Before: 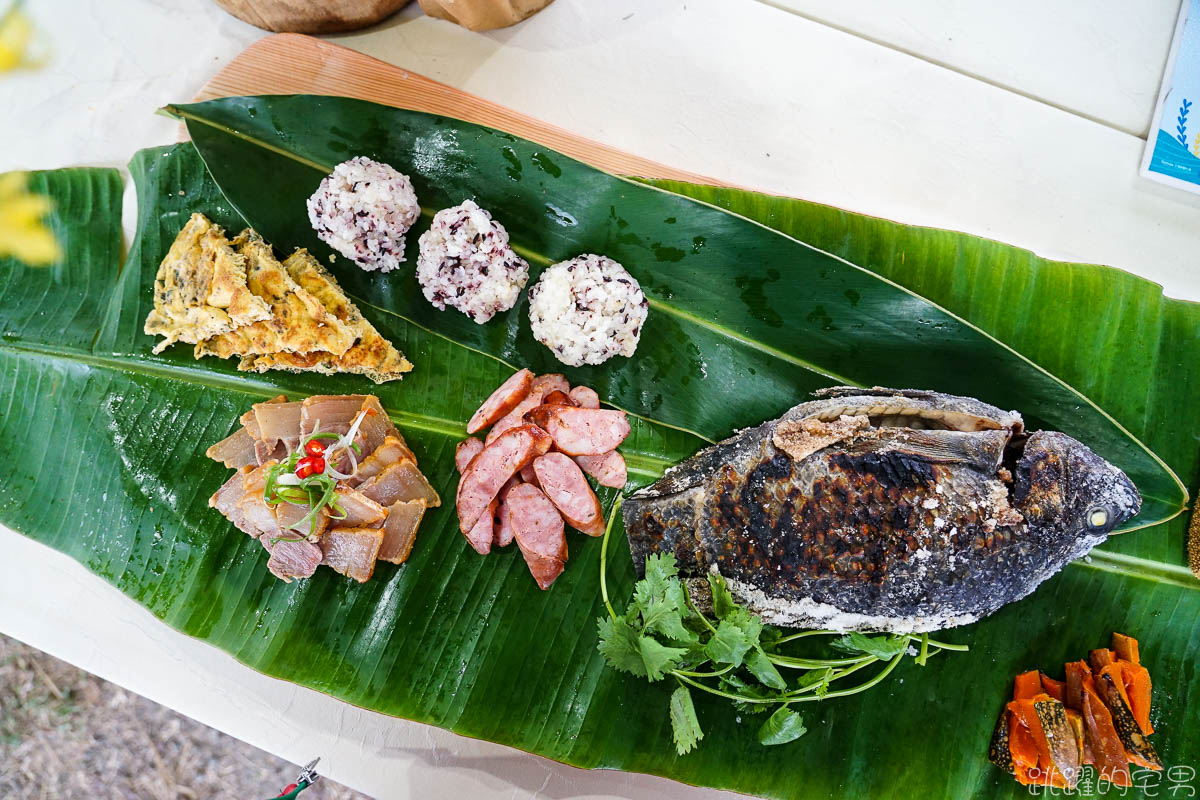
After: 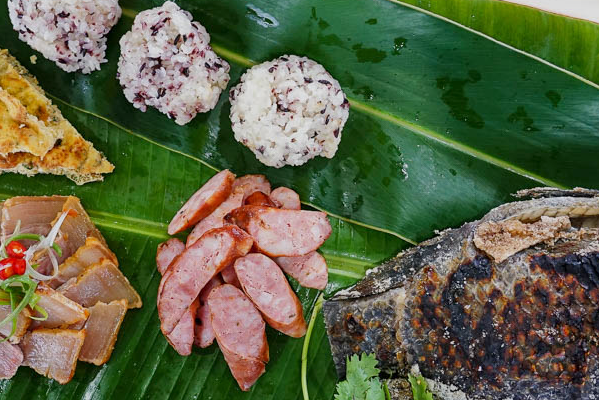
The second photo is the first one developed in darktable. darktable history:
crop: left 25%, top 25%, right 25%, bottom 25%
tone equalizer: -8 EV 0.25 EV, -7 EV 0.417 EV, -6 EV 0.417 EV, -5 EV 0.25 EV, -3 EV -0.25 EV, -2 EV -0.417 EV, -1 EV -0.417 EV, +0 EV -0.25 EV, edges refinement/feathering 500, mask exposure compensation -1.57 EV, preserve details guided filter
